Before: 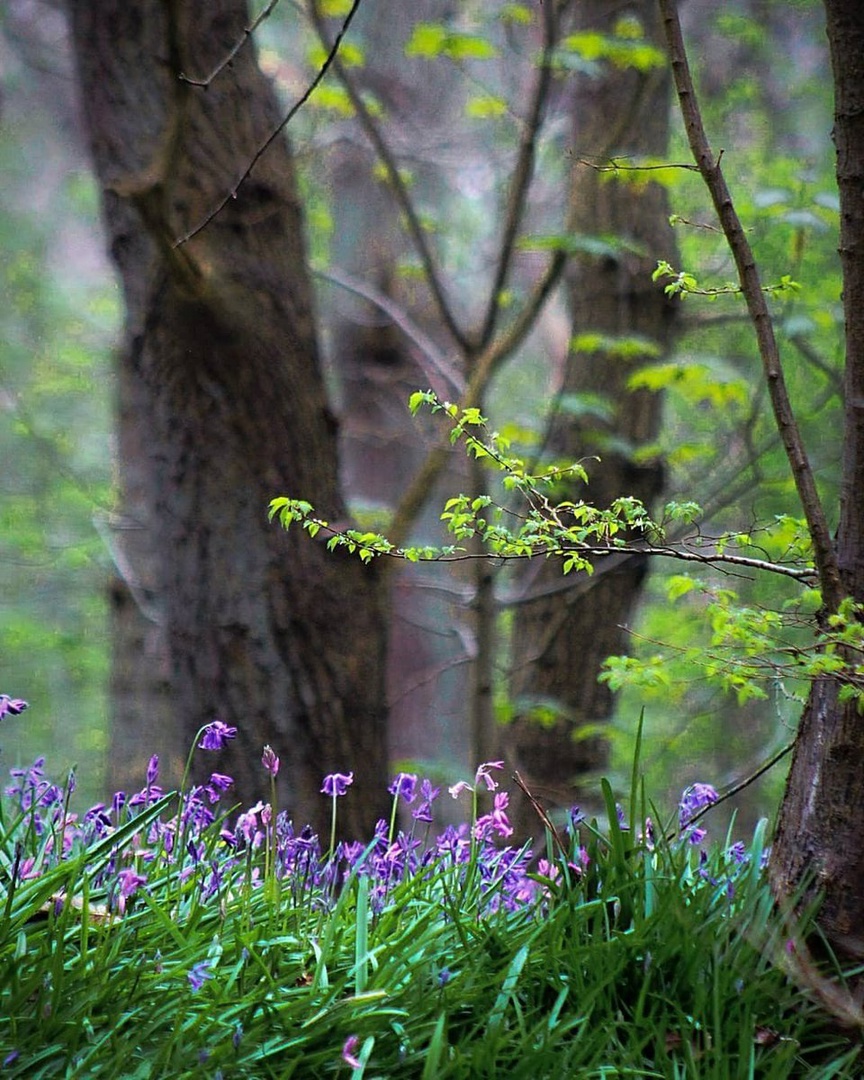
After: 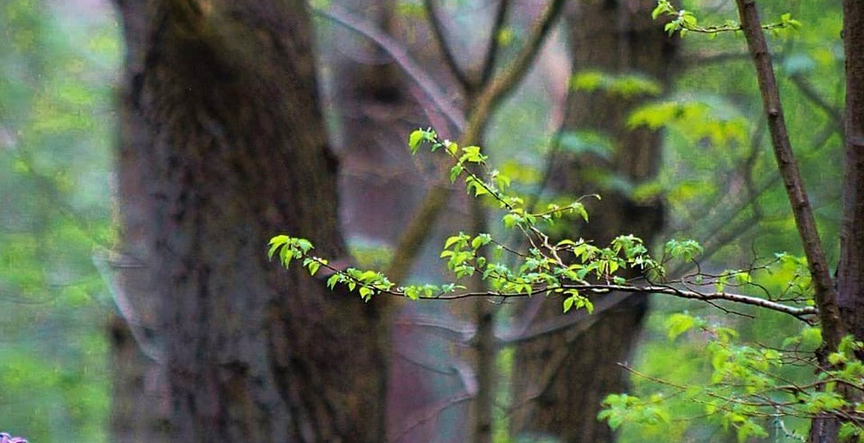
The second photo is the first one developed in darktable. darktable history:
velvia: on, module defaults
crop and rotate: top 24.315%, bottom 34.632%
